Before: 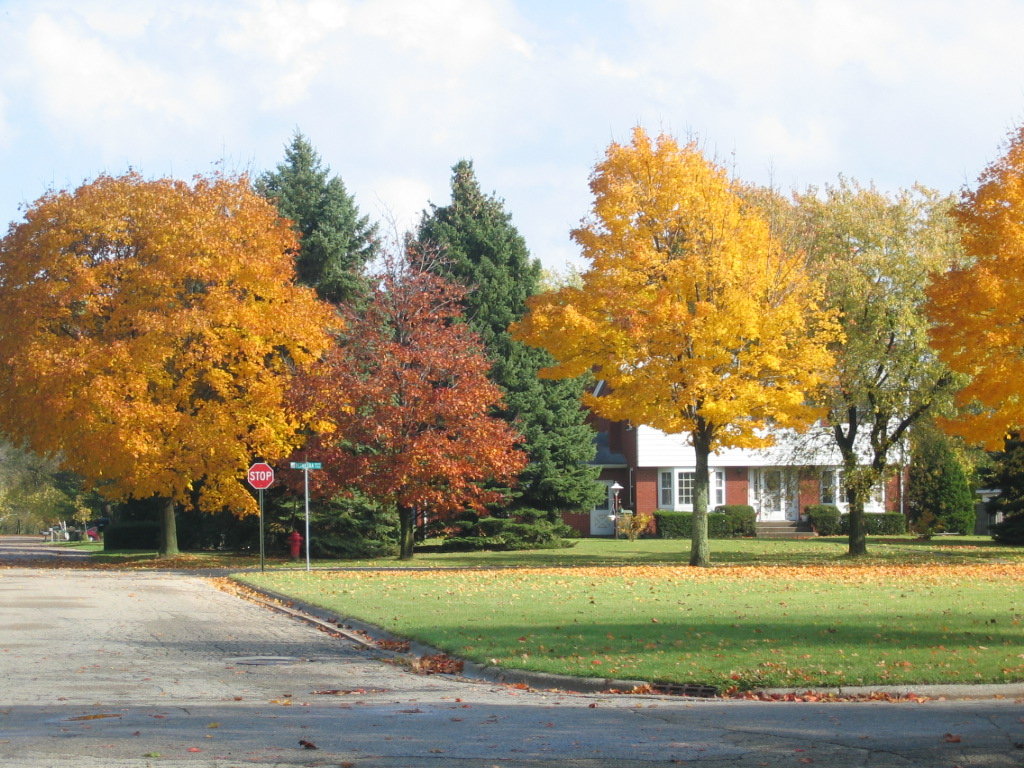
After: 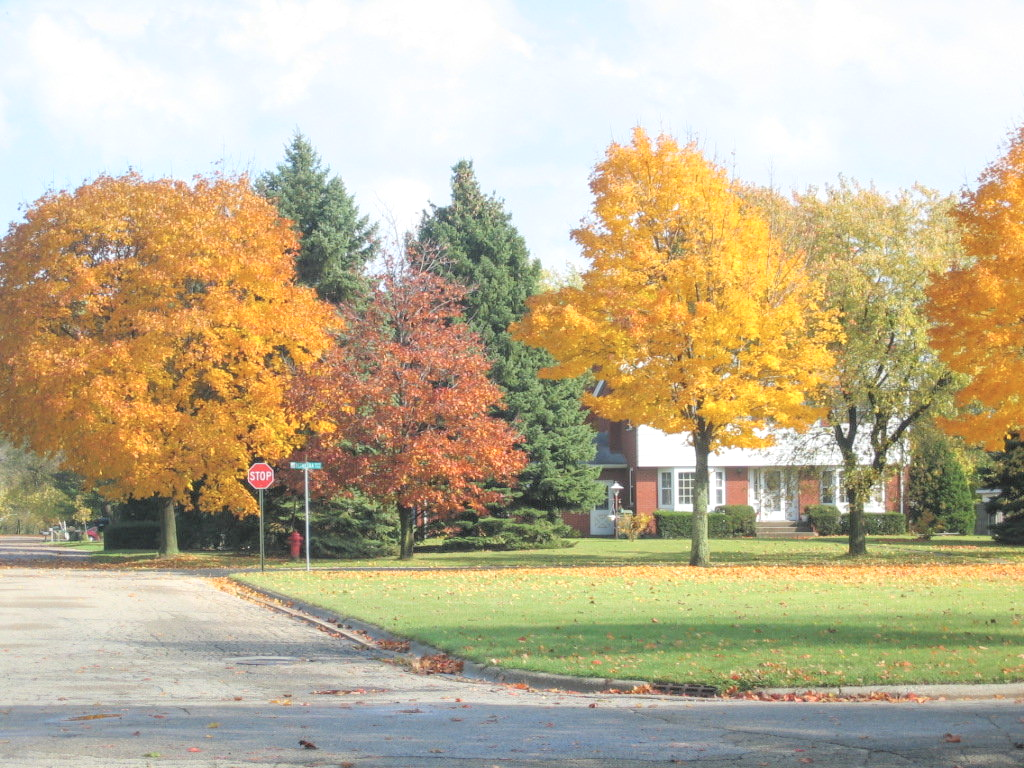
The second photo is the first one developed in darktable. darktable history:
contrast brightness saturation: brightness 0.28
local contrast: on, module defaults
